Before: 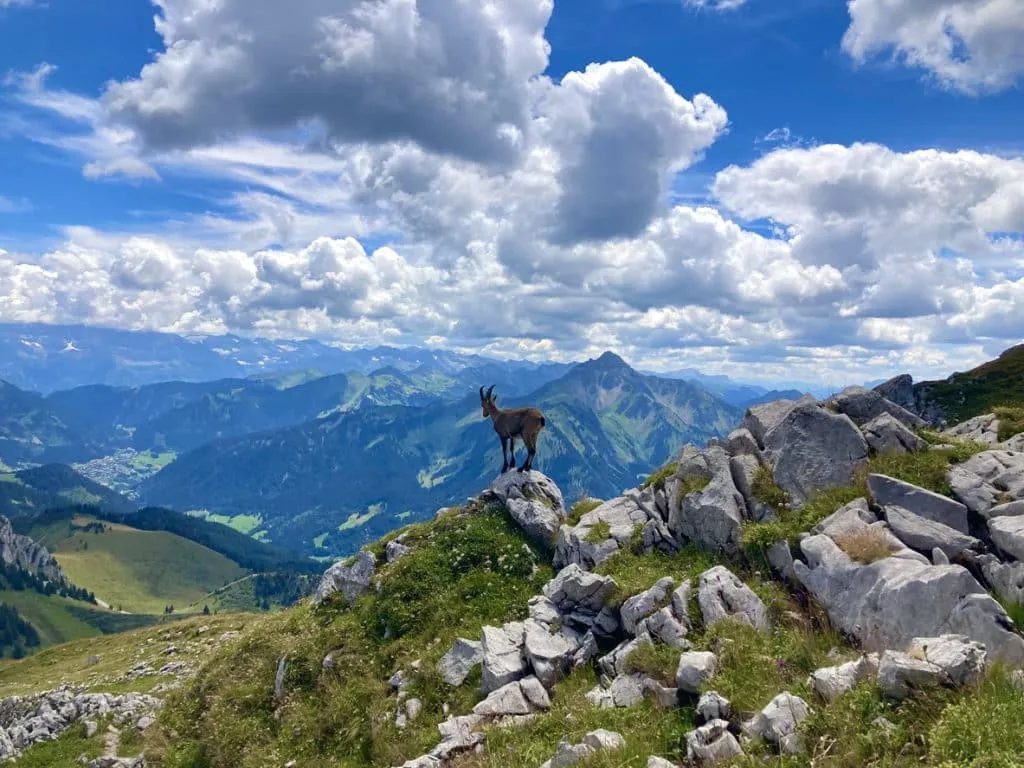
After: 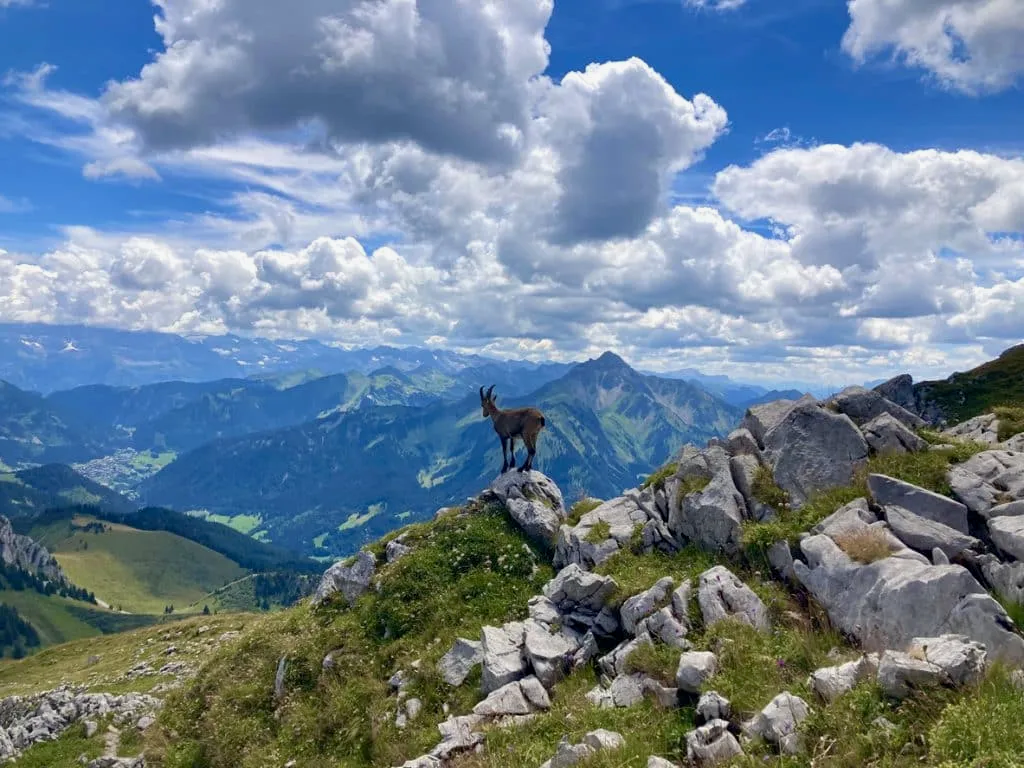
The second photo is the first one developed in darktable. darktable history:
exposure: black level correction 0.002, exposure -0.108 EV, compensate highlight preservation false
